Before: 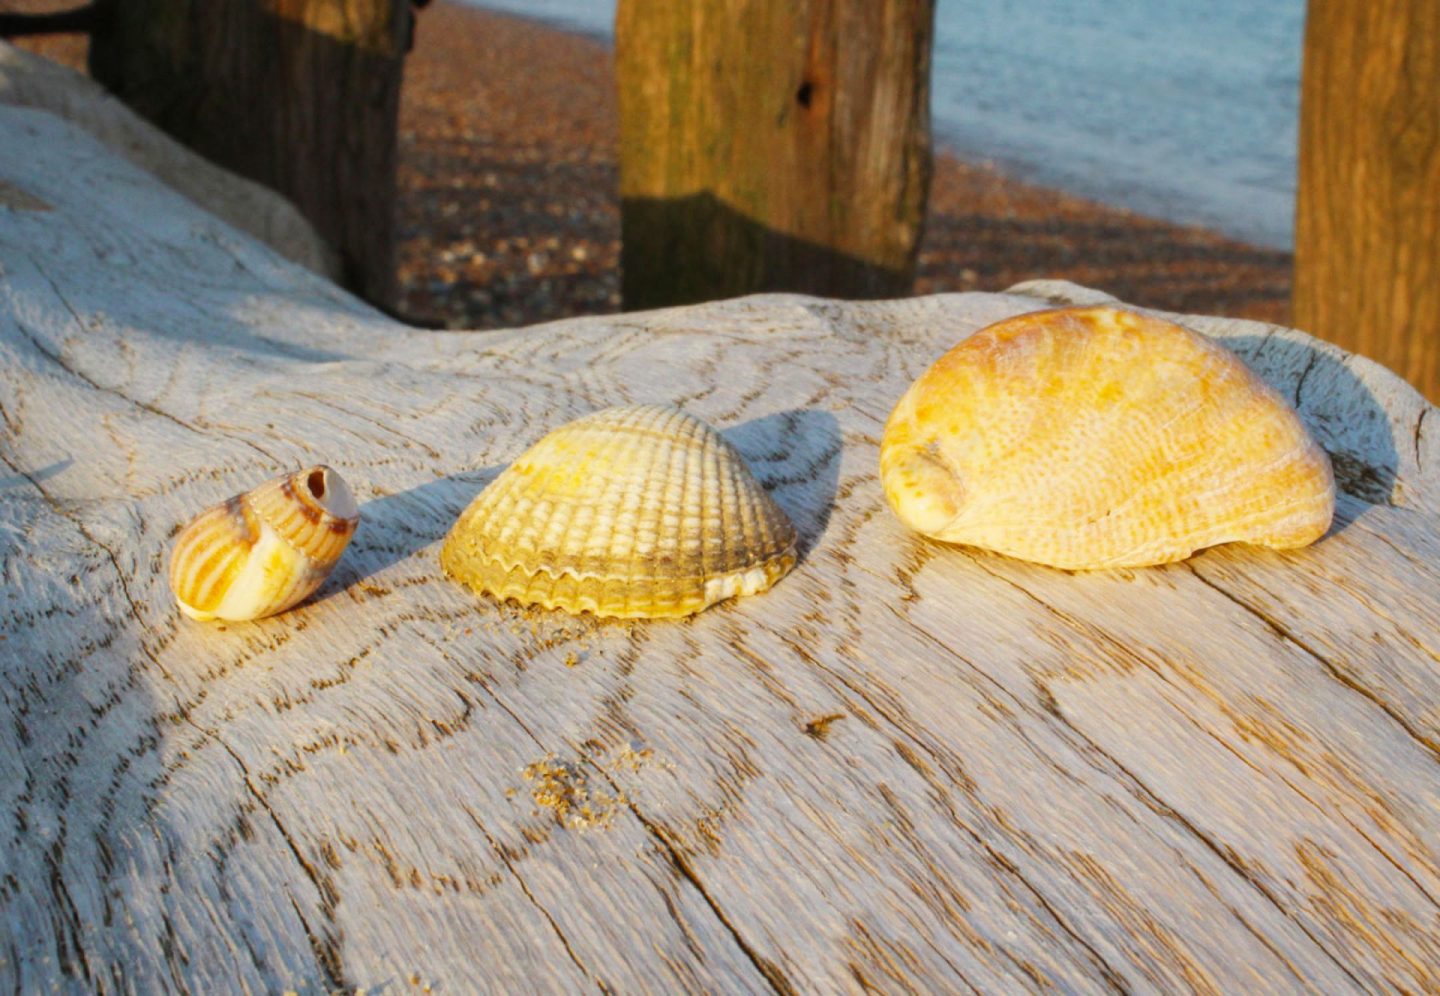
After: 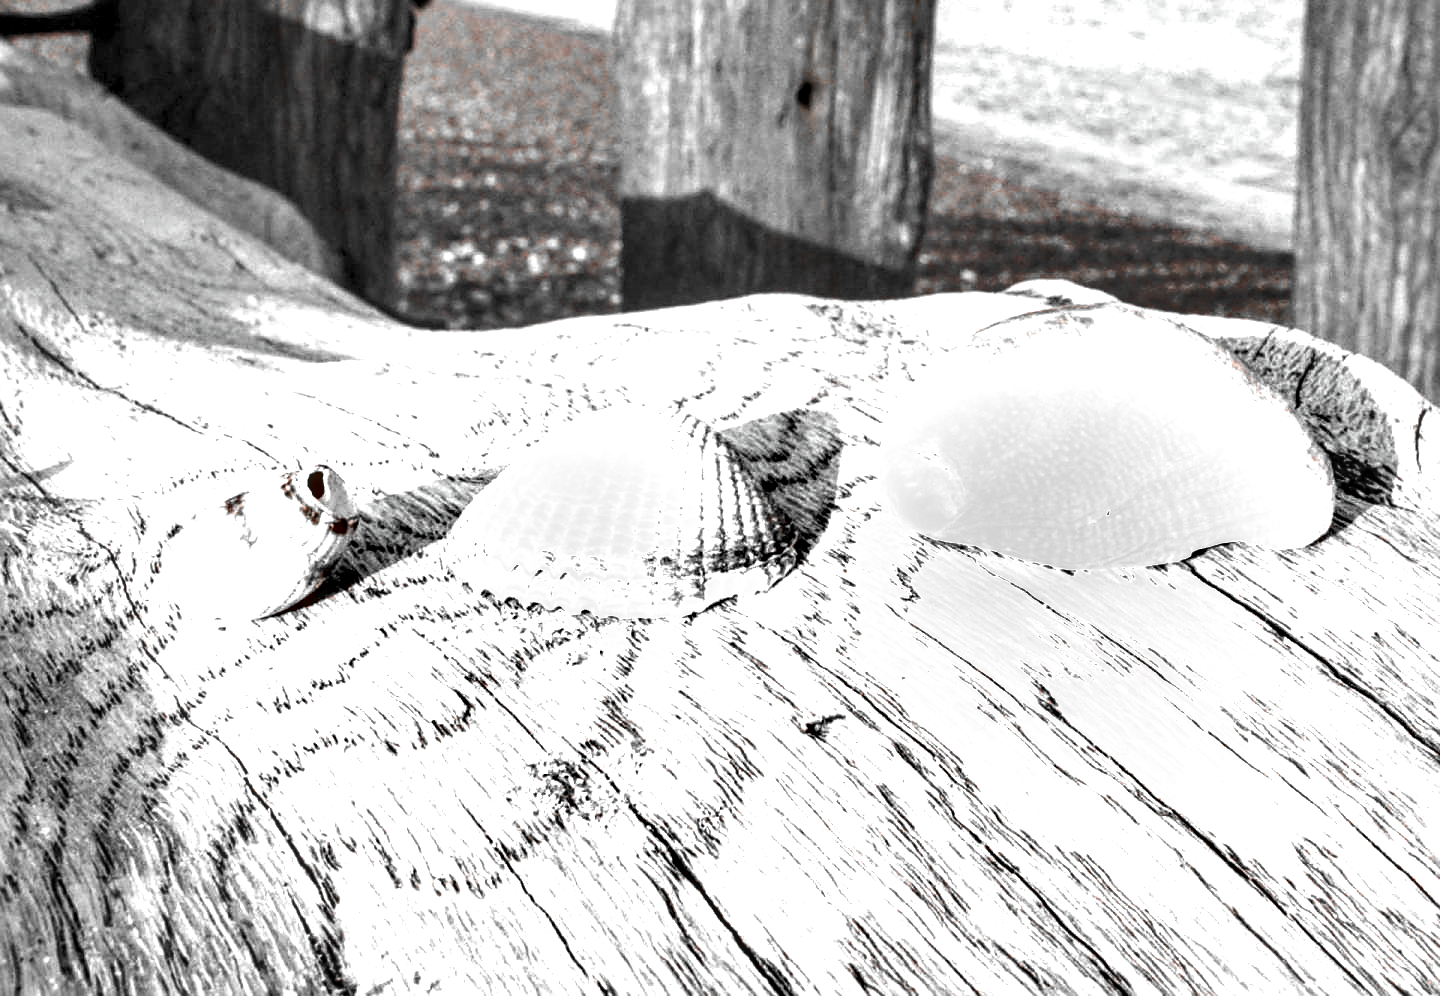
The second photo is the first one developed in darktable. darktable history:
local contrast: highlights 78%, shadows 56%, detail 175%, midtone range 0.423
exposure: black level correction 0, exposure 1.454 EV, compensate highlight preservation false
color zones: curves: ch1 [(0, 0.006) (0.094, 0.285) (0.171, 0.001) (0.429, 0.001) (0.571, 0.003) (0.714, 0.004) (0.857, 0.004) (1, 0.006)]
sharpen: on, module defaults
color calibration: x 0.382, y 0.391, temperature 4089.58 K
shadows and highlights: shadows 11.71, white point adjustment 1.31, soften with gaussian
